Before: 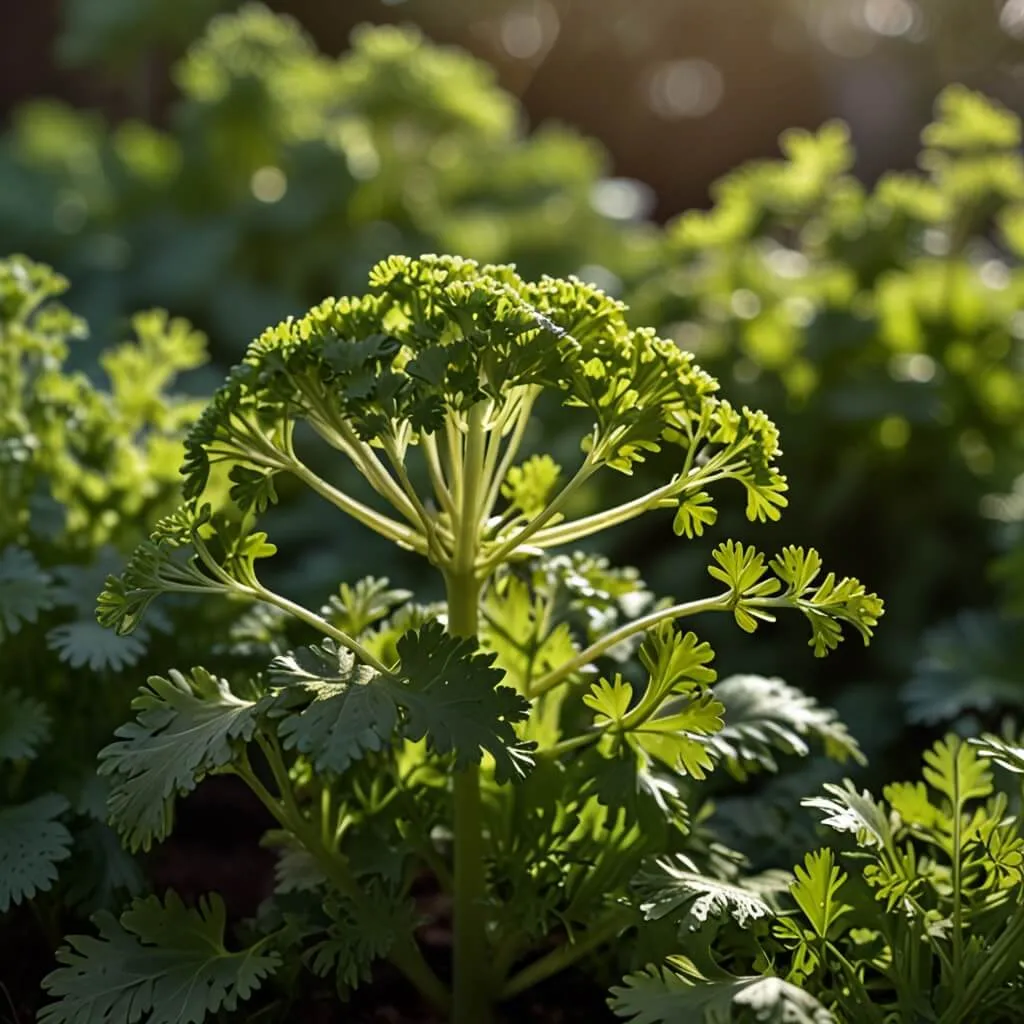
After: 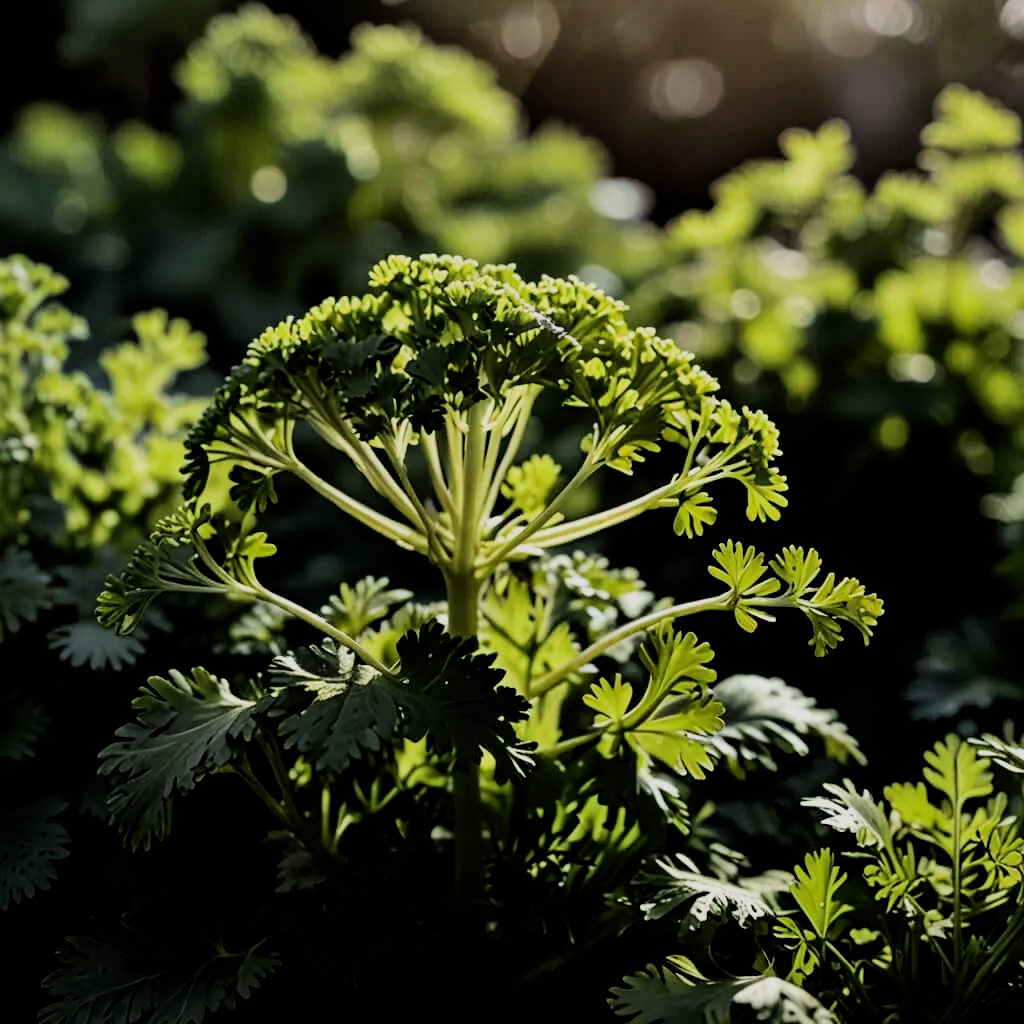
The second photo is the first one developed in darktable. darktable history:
tone equalizer: -8 EV -0.417 EV, -7 EV -0.389 EV, -6 EV -0.333 EV, -5 EV -0.222 EV, -3 EV 0.222 EV, -2 EV 0.333 EV, -1 EV 0.389 EV, +0 EV 0.417 EV, edges refinement/feathering 500, mask exposure compensation -1.57 EV, preserve details no
filmic rgb: black relative exposure -4.14 EV, white relative exposure 5.1 EV, hardness 2.11, contrast 1.165
